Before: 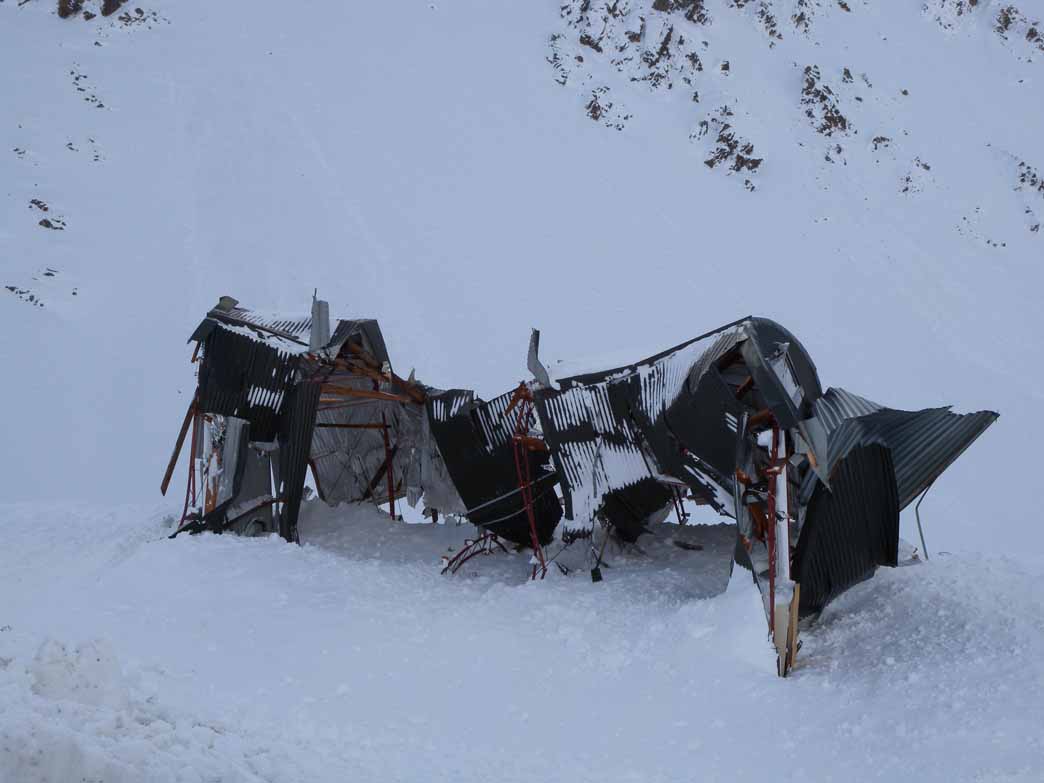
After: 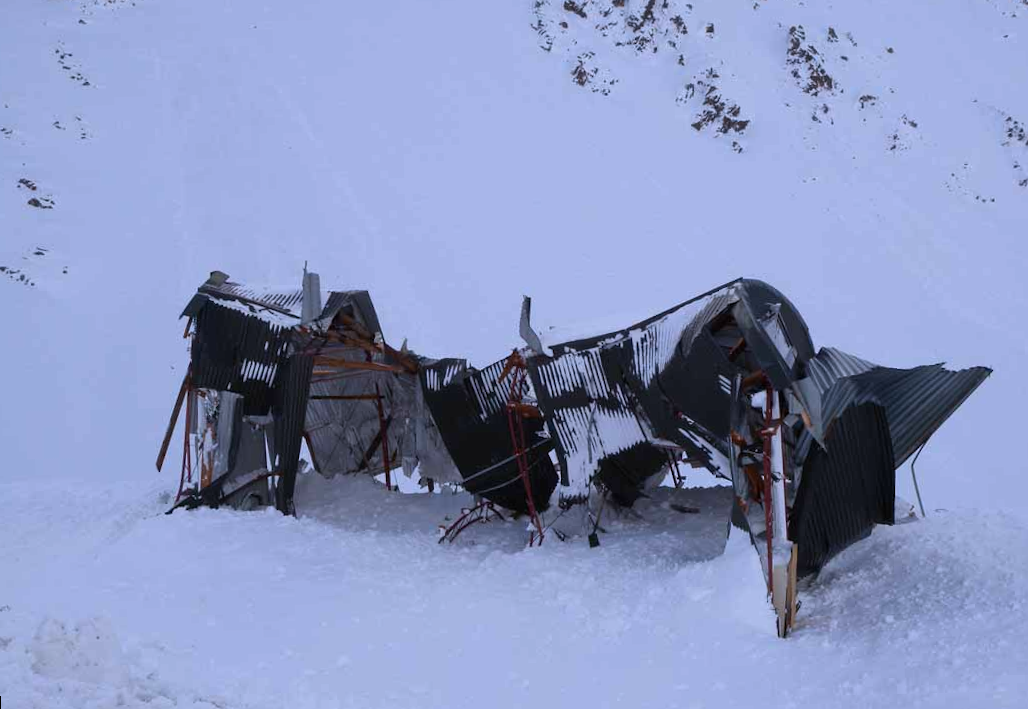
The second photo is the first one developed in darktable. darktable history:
rotate and perspective: rotation -1.42°, crop left 0.016, crop right 0.984, crop top 0.035, crop bottom 0.965
white balance: red 1.004, blue 1.096
levels: levels [0, 0.492, 0.984]
crop and rotate: top 2.479%, bottom 3.018%
